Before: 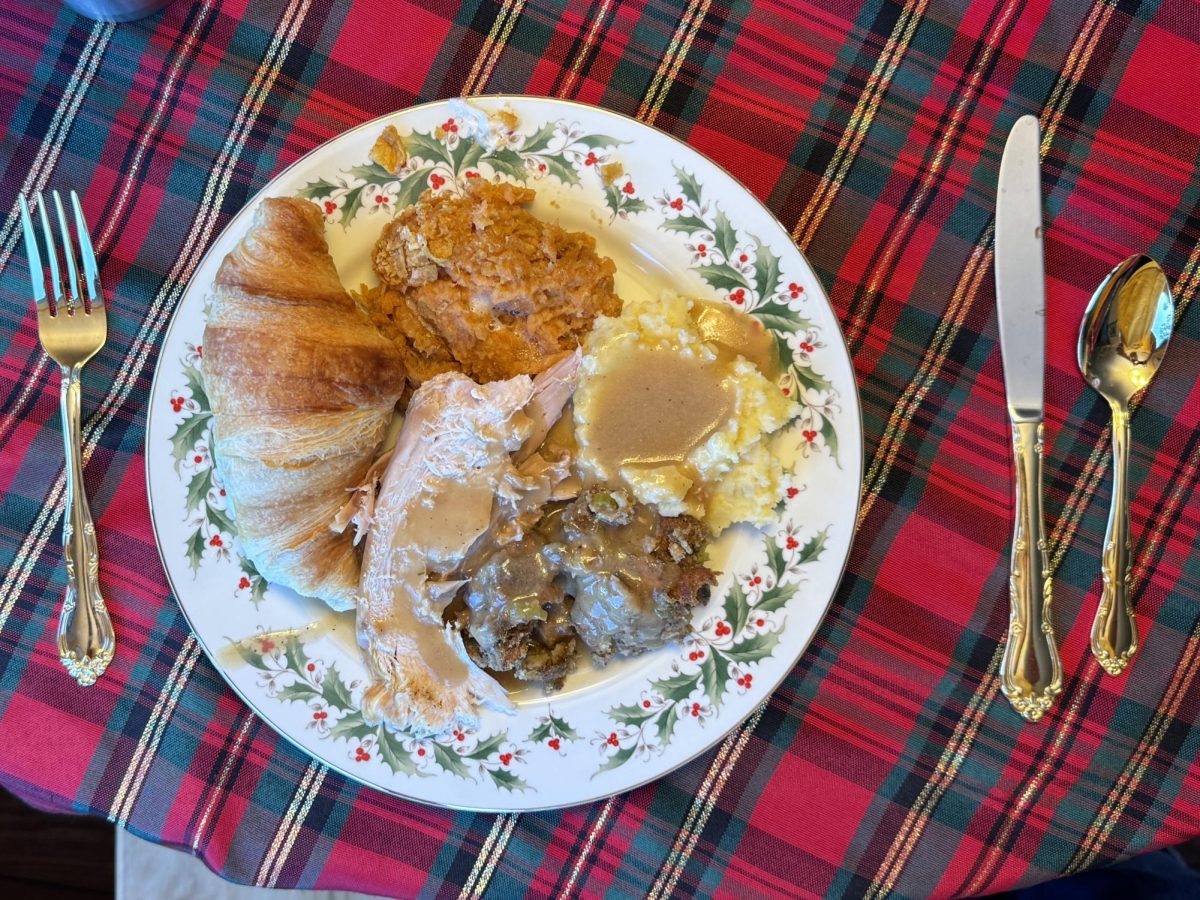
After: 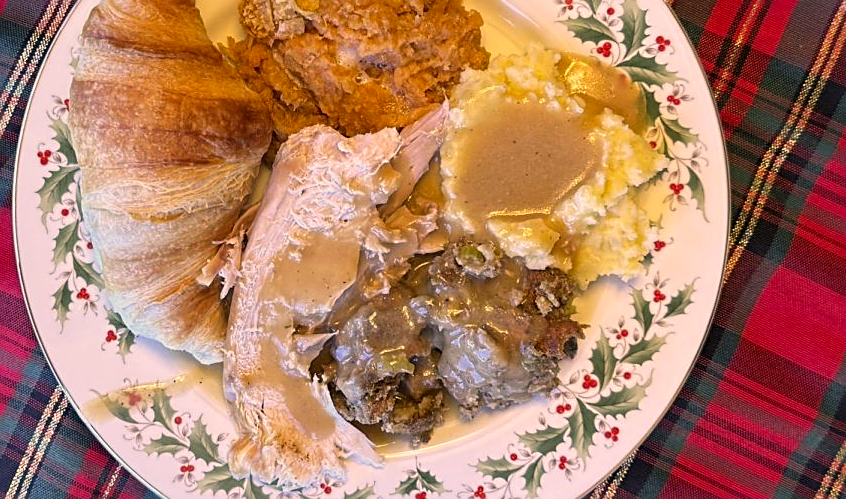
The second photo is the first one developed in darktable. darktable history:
sharpen: on, module defaults
crop: left 11.13%, top 27.487%, right 18.309%, bottom 17.017%
color correction: highlights a* 17.48, highlights b* 18.76
